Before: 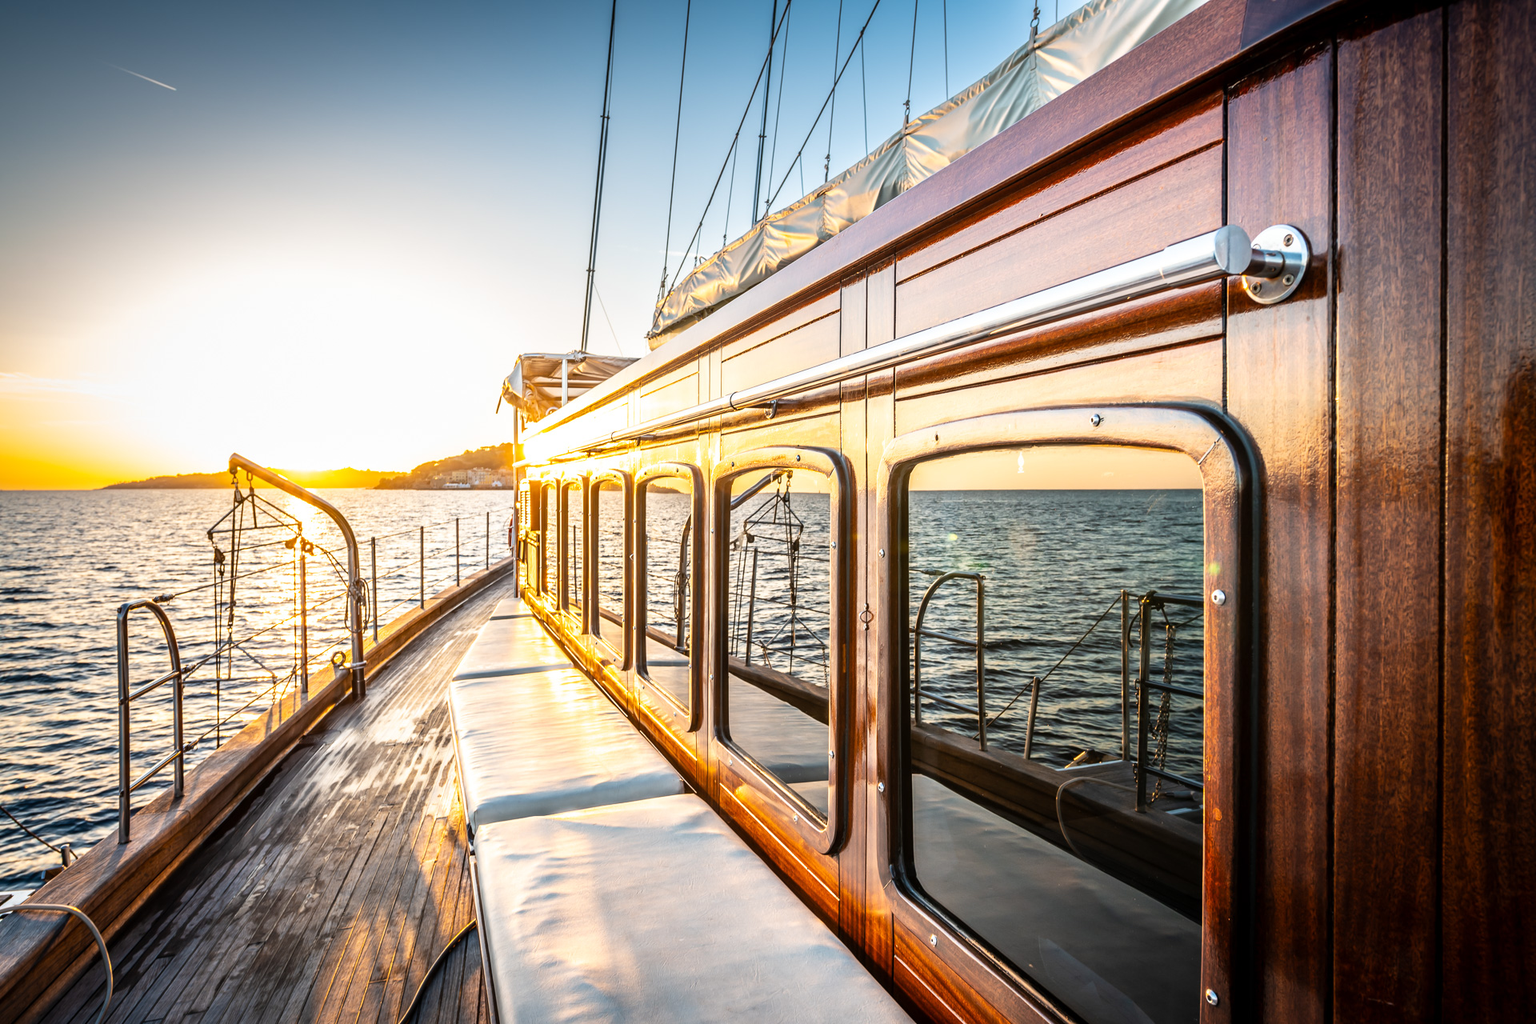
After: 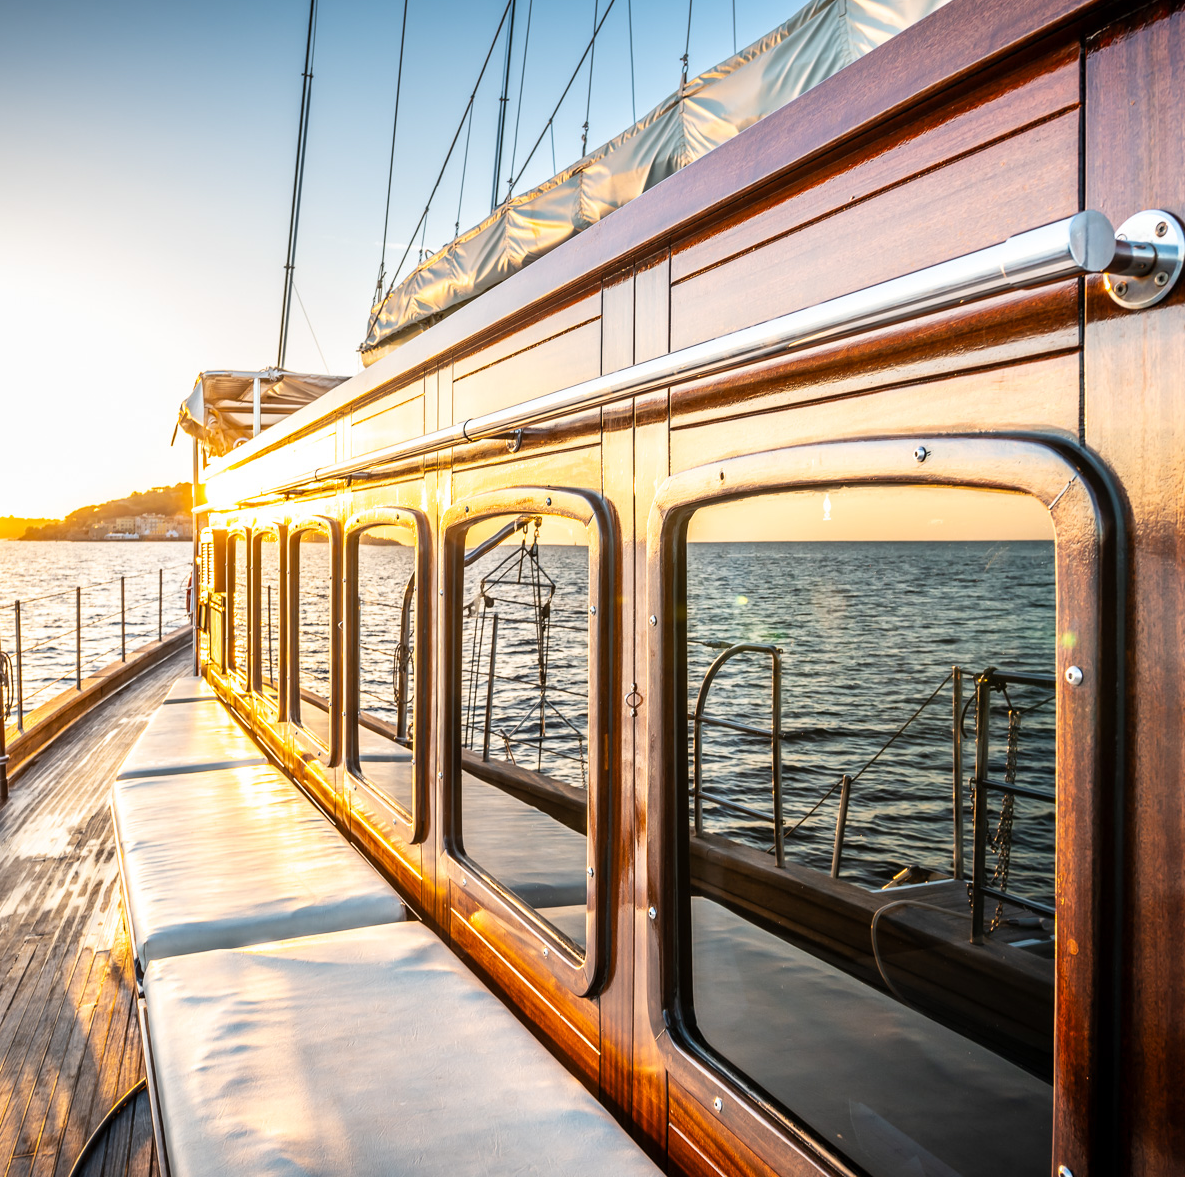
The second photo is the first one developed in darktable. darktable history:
crop and rotate: left 23.398%, top 5.62%, right 14.846%, bottom 2.359%
